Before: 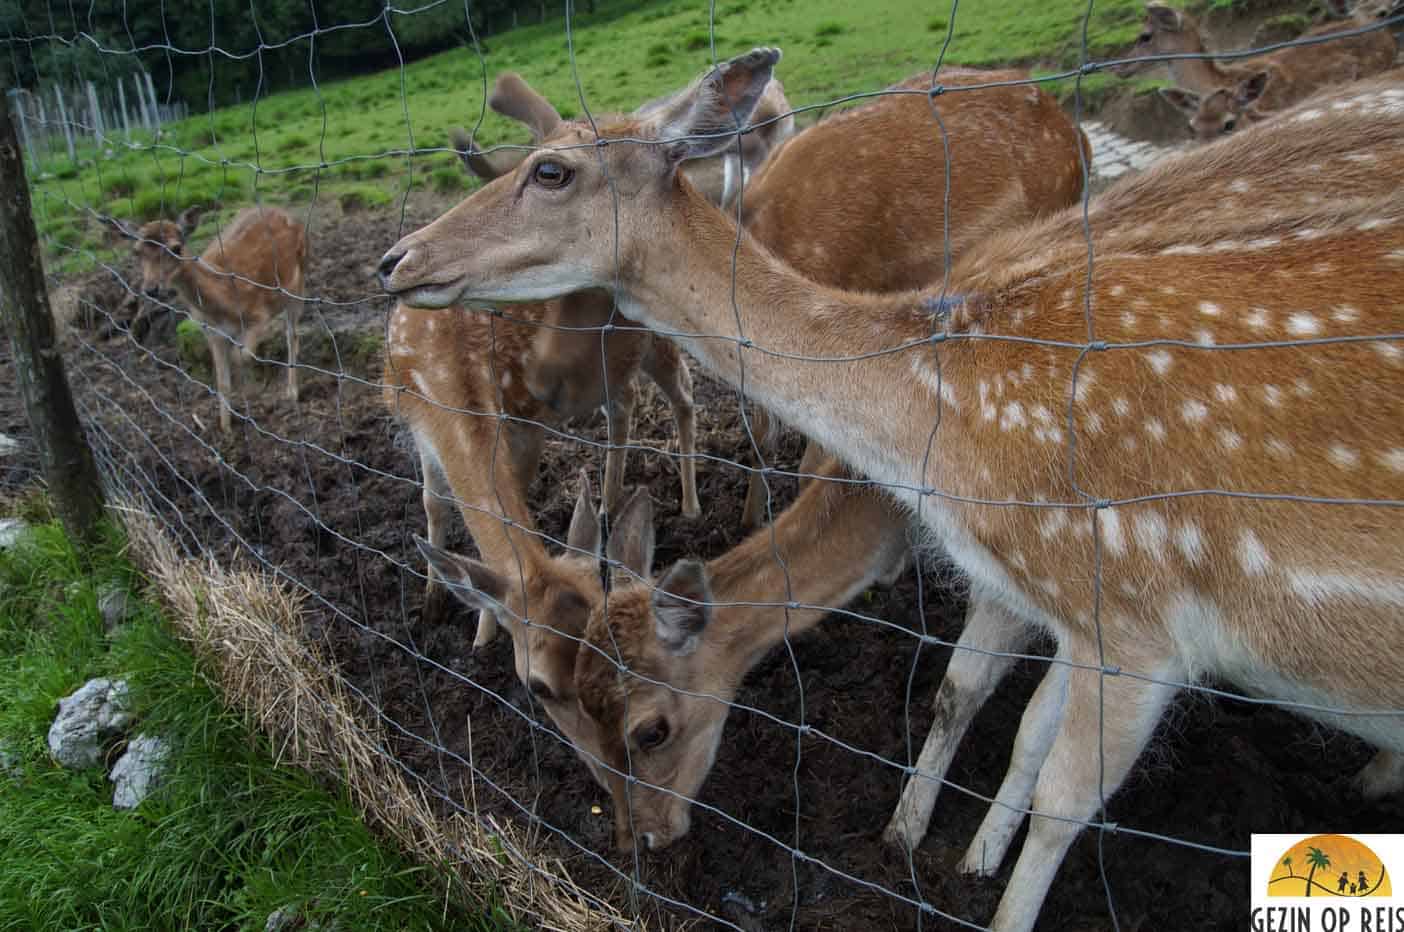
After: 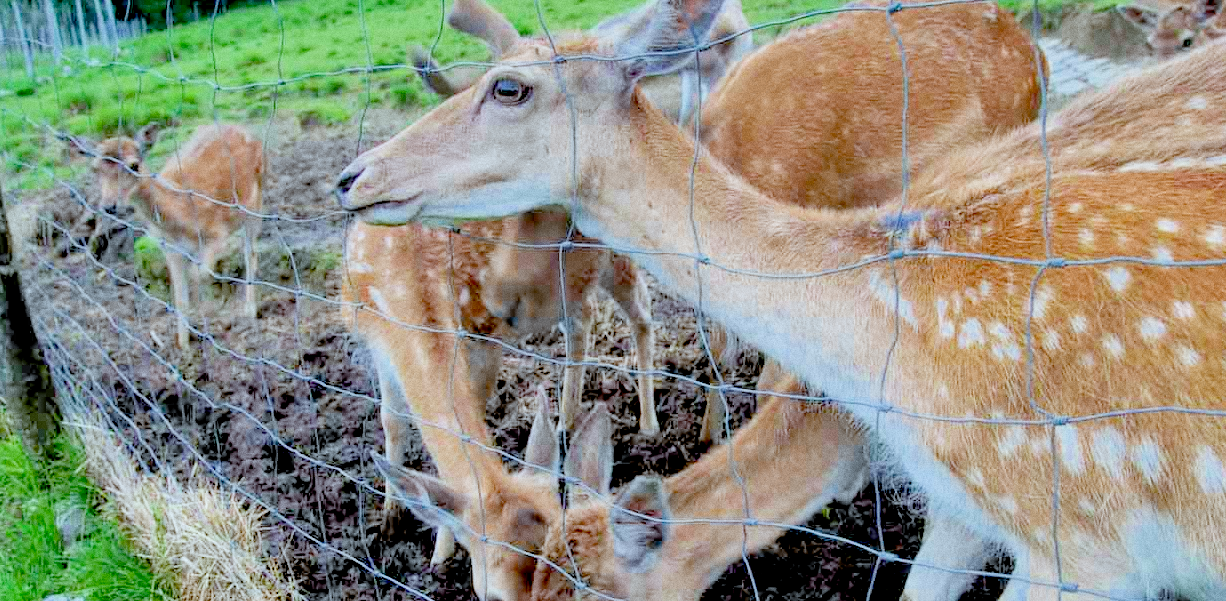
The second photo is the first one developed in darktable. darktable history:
tone equalizer: on, module defaults
crop: left 3.015%, top 8.969%, right 9.647%, bottom 26.457%
shadows and highlights: shadows 53, soften with gaussian
grain: coarseness 0.09 ISO
color calibration: illuminant Planckian (black body), x 0.375, y 0.373, temperature 4117 K
filmic rgb: middle gray luminance 3.44%, black relative exposure -5.92 EV, white relative exposure 6.33 EV, threshold 6 EV, dynamic range scaling 22.4%, target black luminance 0%, hardness 2.33, latitude 45.85%, contrast 0.78, highlights saturation mix 100%, shadows ↔ highlights balance 0.033%, add noise in highlights 0, preserve chrominance max RGB, color science v3 (2019), use custom middle-gray values true, iterations of high-quality reconstruction 0, contrast in highlights soft, enable highlight reconstruction true
exposure: black level correction 0.009, exposure 0.119 EV, compensate highlight preservation false
